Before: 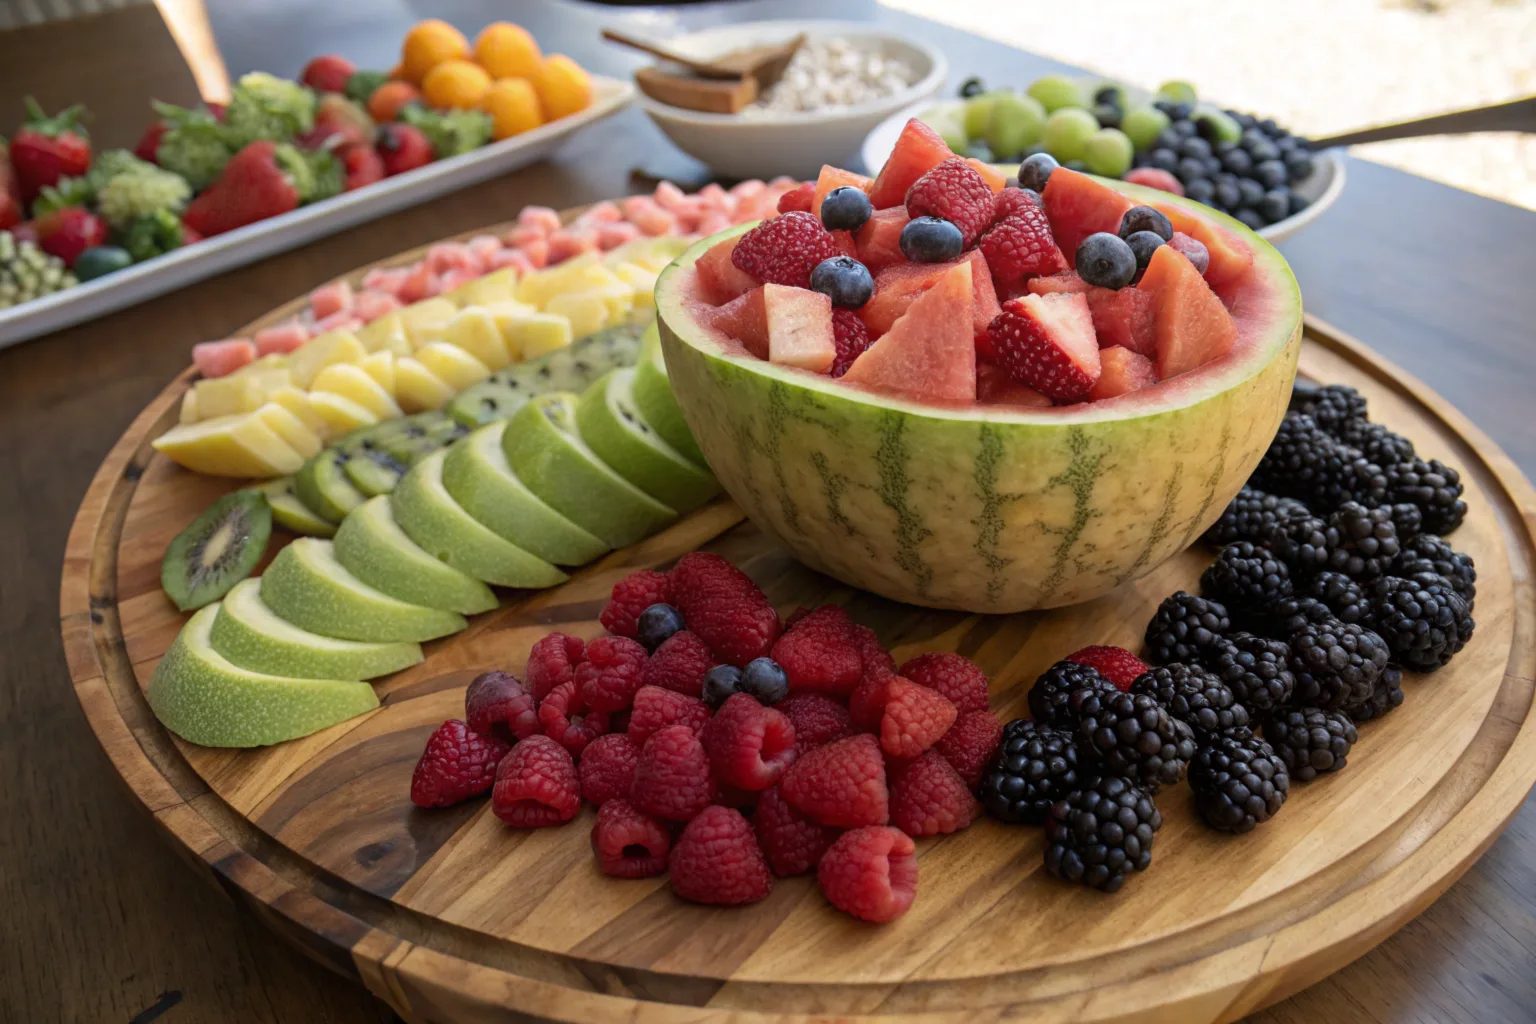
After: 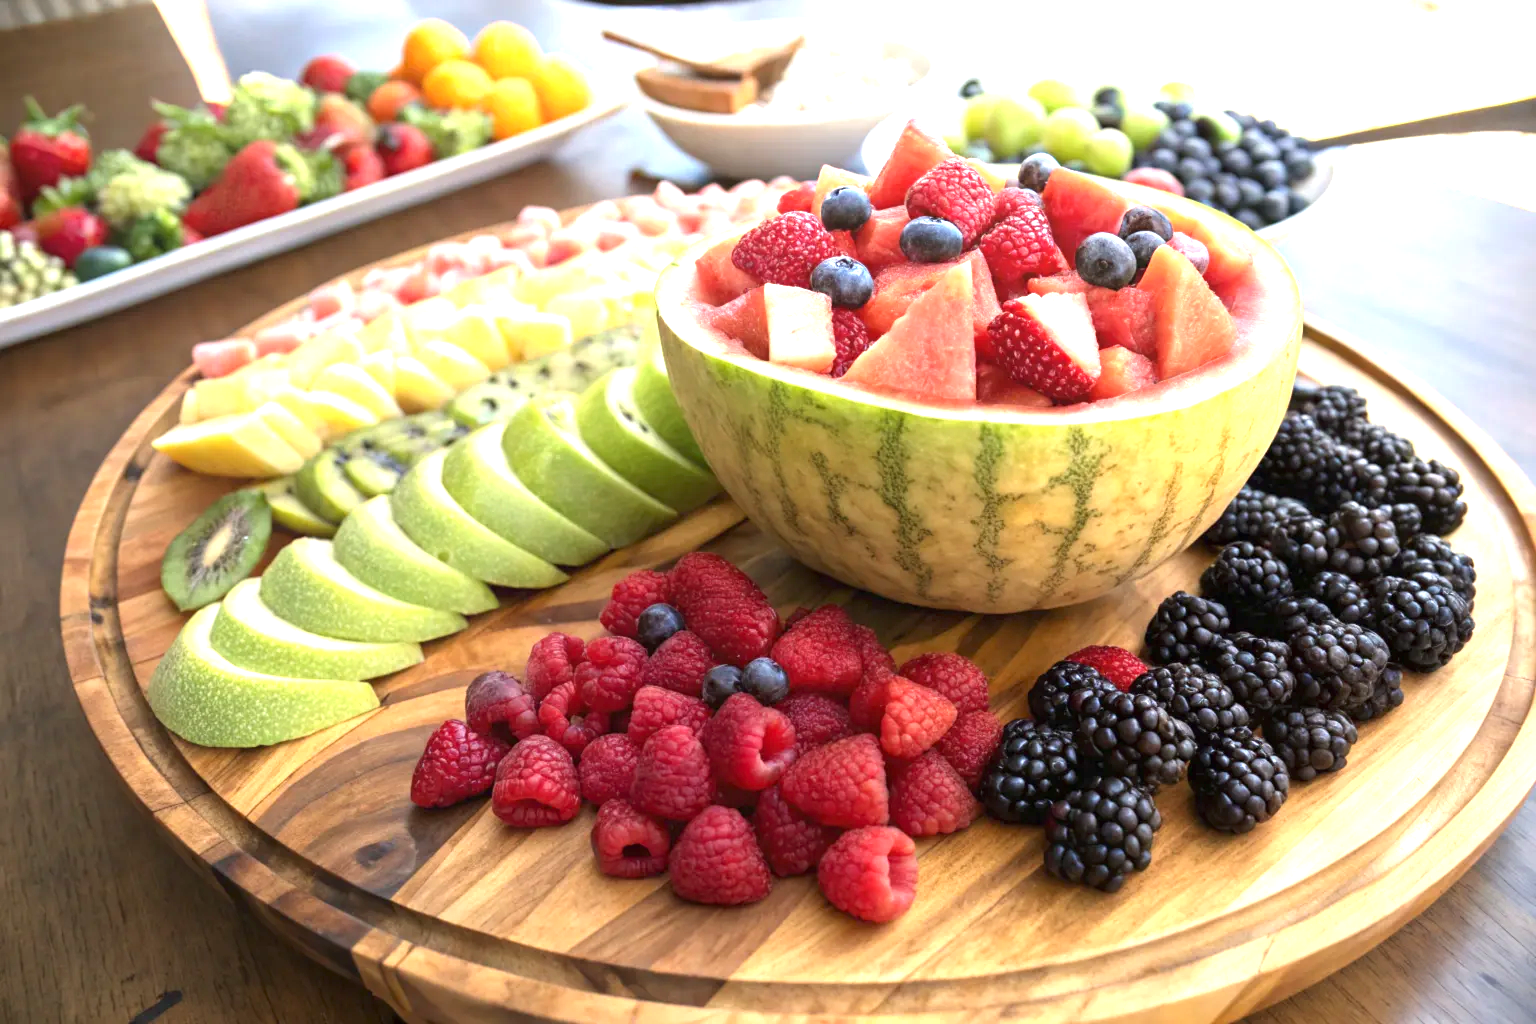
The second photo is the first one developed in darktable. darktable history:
exposure: black level correction 0, exposure 1.494 EV, compensate exposure bias true, compensate highlight preservation false
